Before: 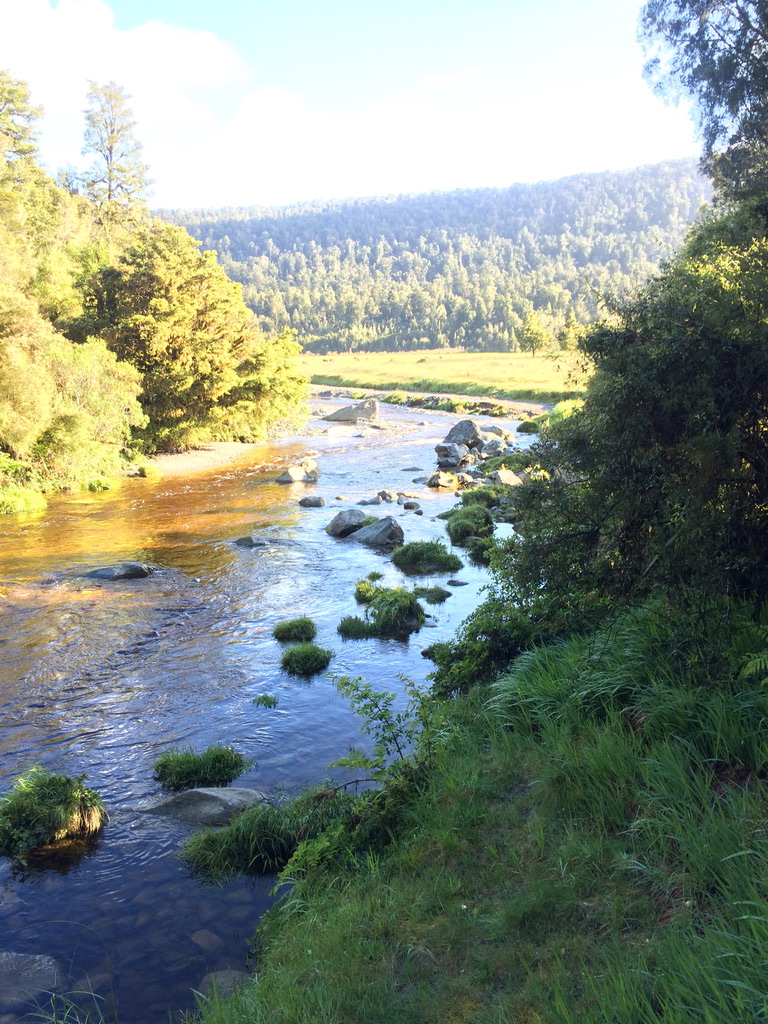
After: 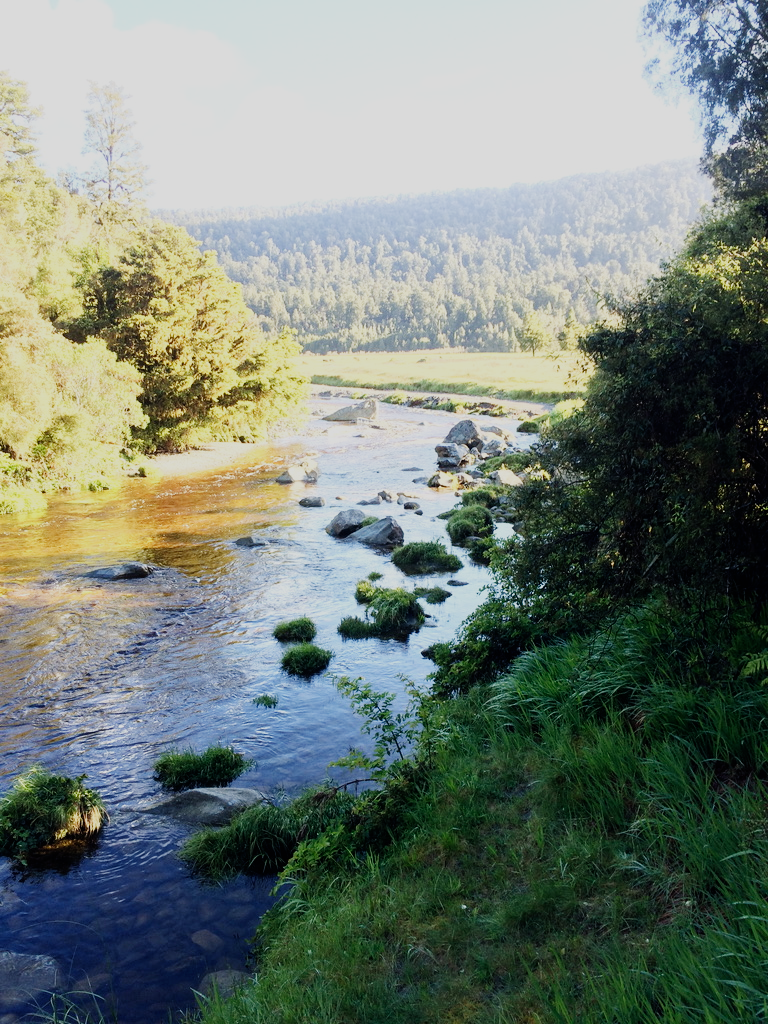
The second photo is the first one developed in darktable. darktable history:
sigmoid: skew -0.2, preserve hue 0%, red attenuation 0.1, red rotation 0.035, green attenuation 0.1, green rotation -0.017, blue attenuation 0.15, blue rotation -0.052, base primaries Rec2020
